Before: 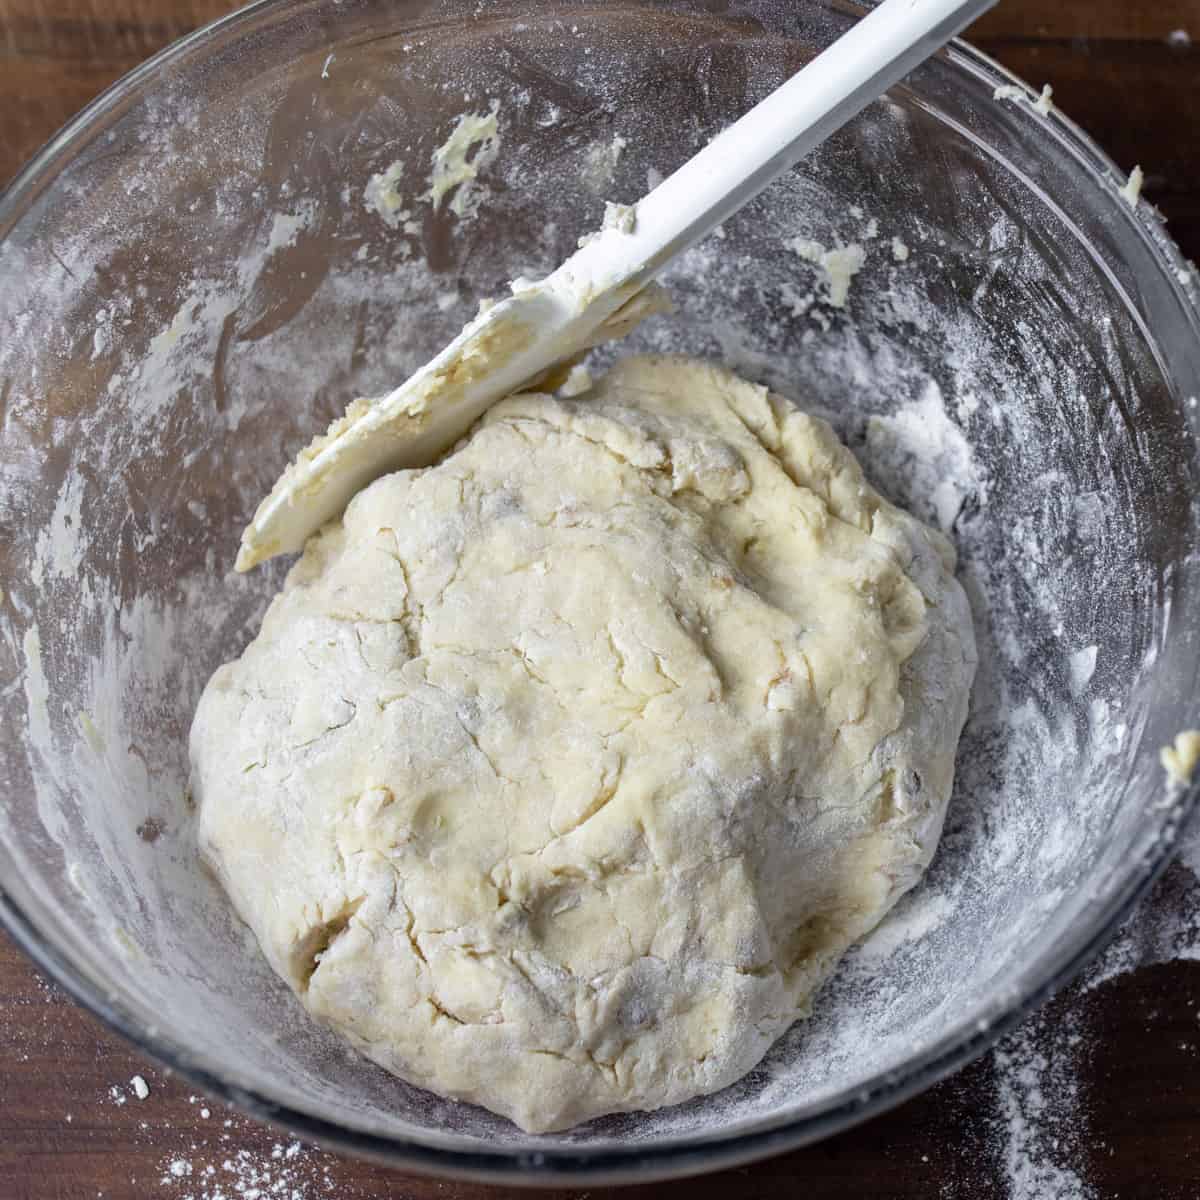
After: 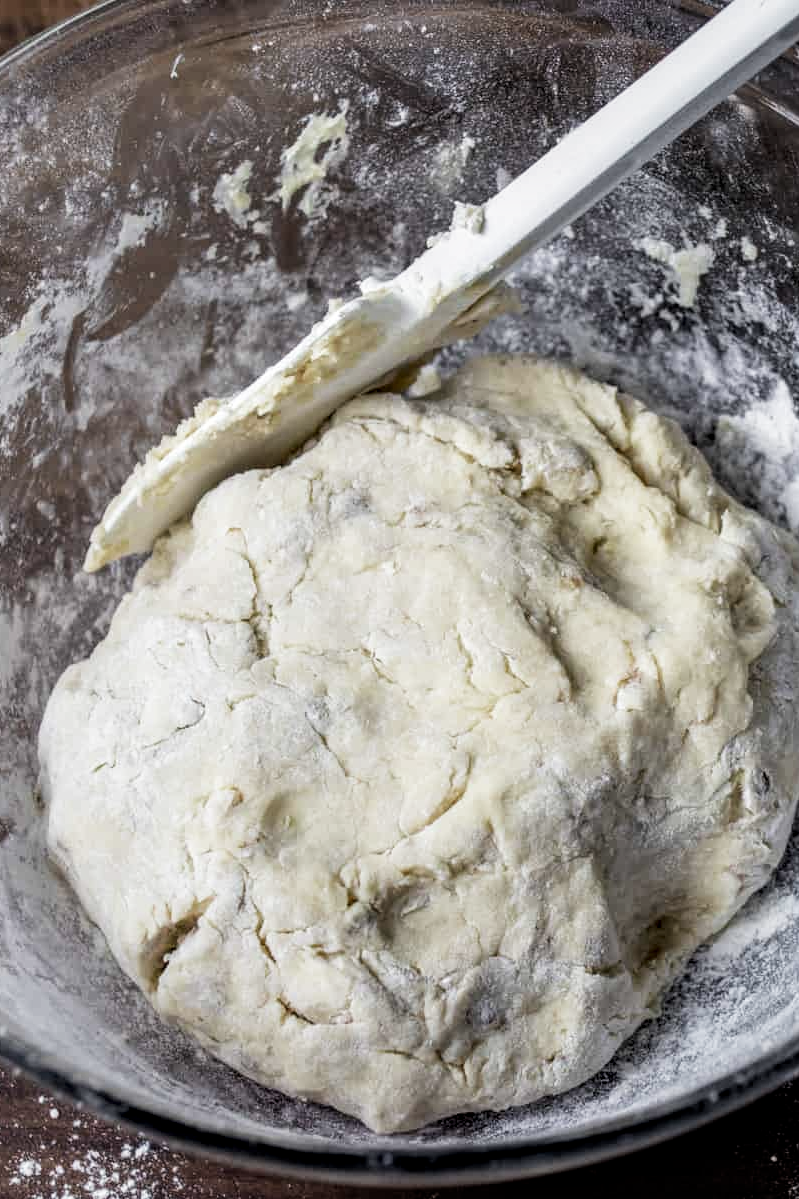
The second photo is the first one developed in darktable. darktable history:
local contrast: detail 130%
contrast brightness saturation: saturation -0.05
shadows and highlights: shadows -12.5, white point adjustment 4, highlights 28.33
crop and rotate: left 12.648%, right 20.685%
filmic rgb: middle gray luminance 21.73%, black relative exposure -14 EV, white relative exposure 2.96 EV, threshold 6 EV, target black luminance 0%, hardness 8.81, latitude 59.69%, contrast 1.208, highlights saturation mix 5%, shadows ↔ highlights balance 41.6%, add noise in highlights 0, color science v3 (2019), use custom middle-gray values true, iterations of high-quality reconstruction 0, contrast in highlights soft, enable highlight reconstruction true
